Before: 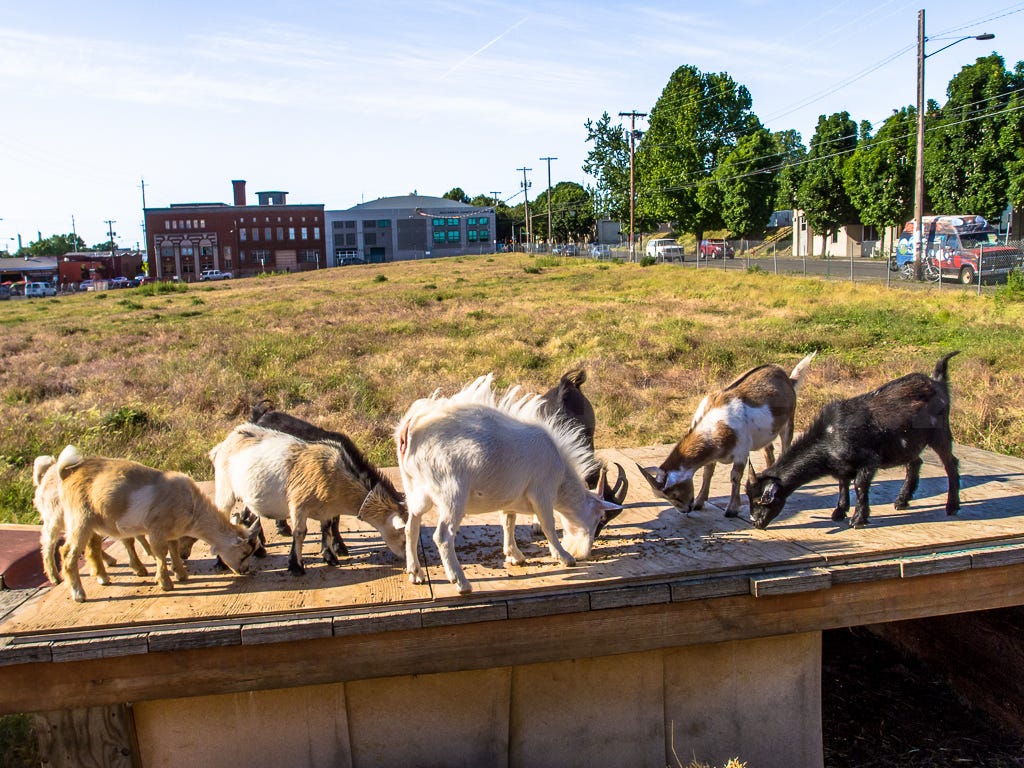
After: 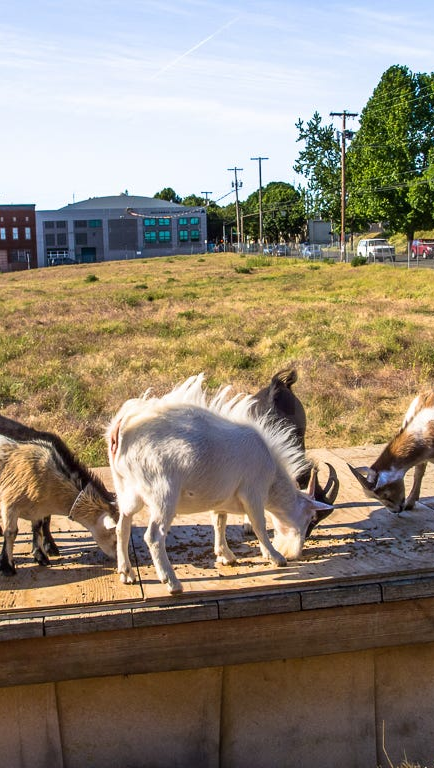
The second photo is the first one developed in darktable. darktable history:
crop: left 28.266%, right 29.28%
